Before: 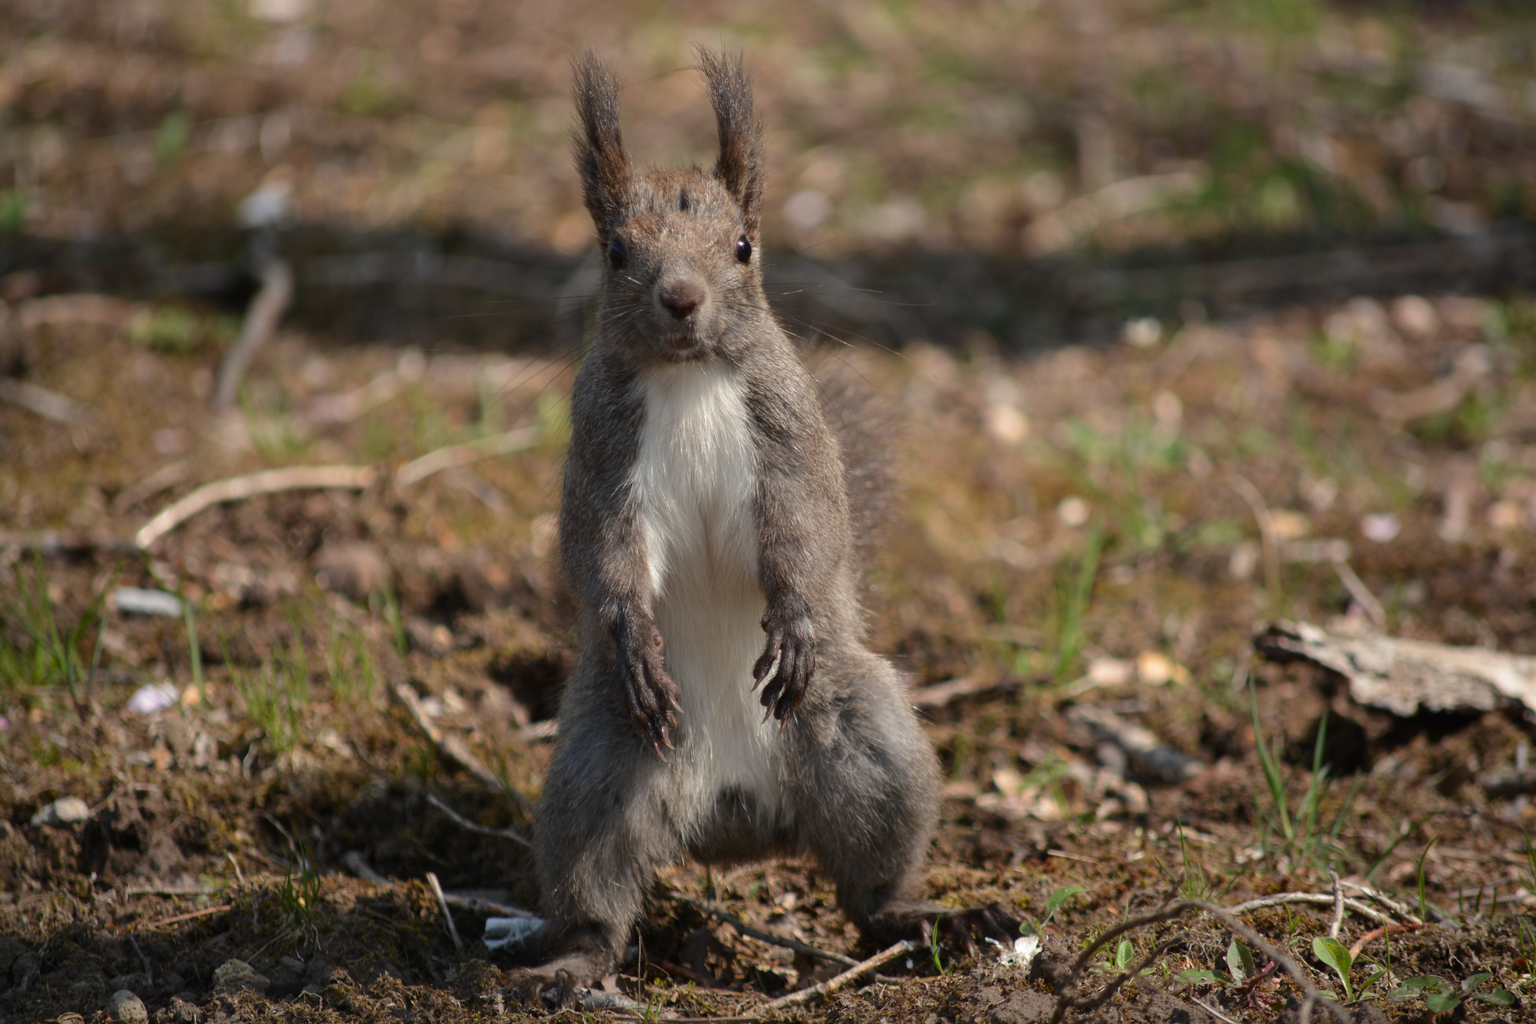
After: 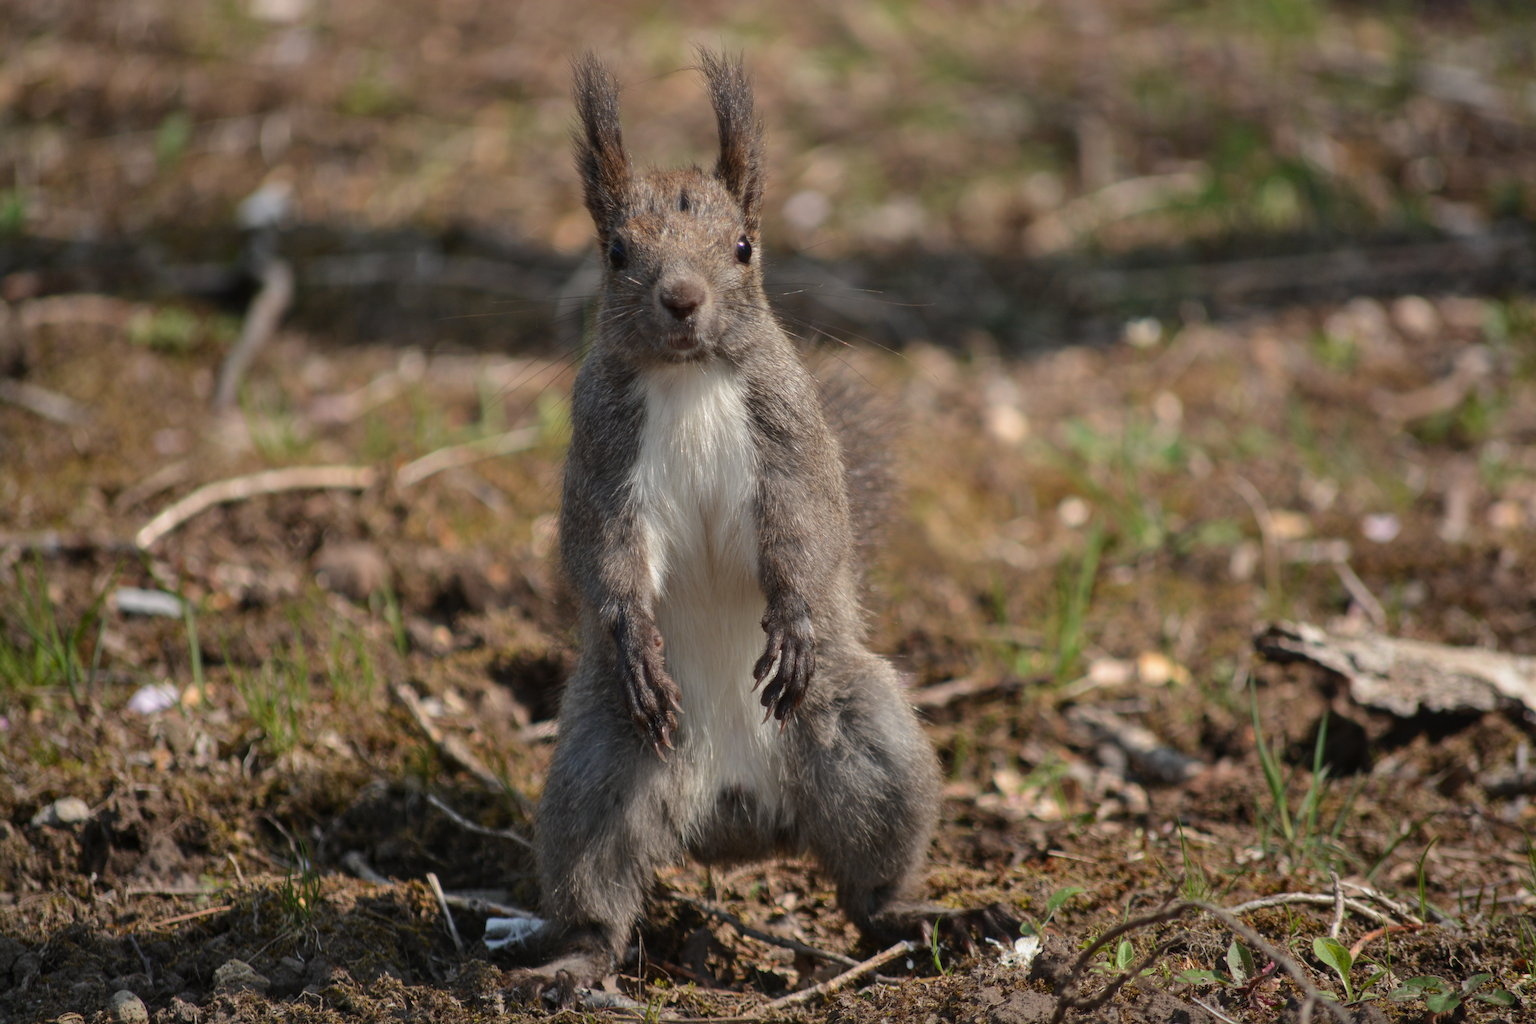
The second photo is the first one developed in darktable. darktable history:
shadows and highlights: shadows 36.45, highlights -27.16, soften with gaussian
local contrast: detail 109%
